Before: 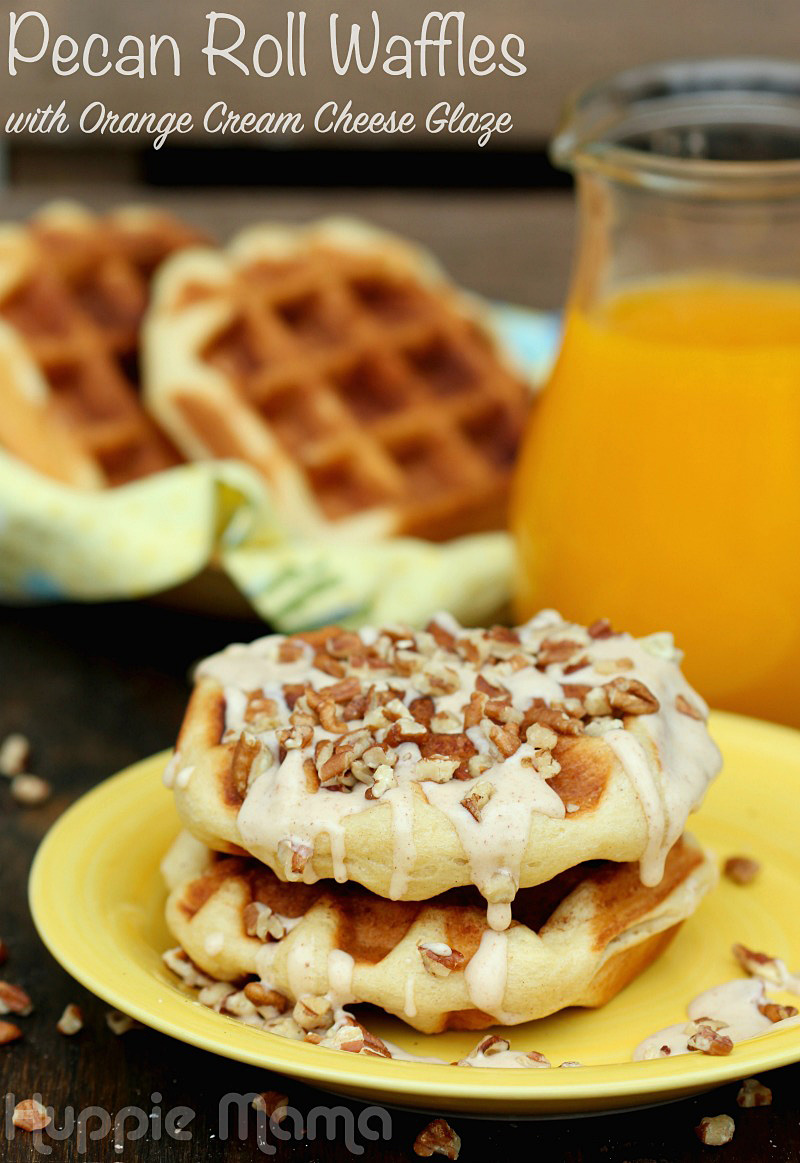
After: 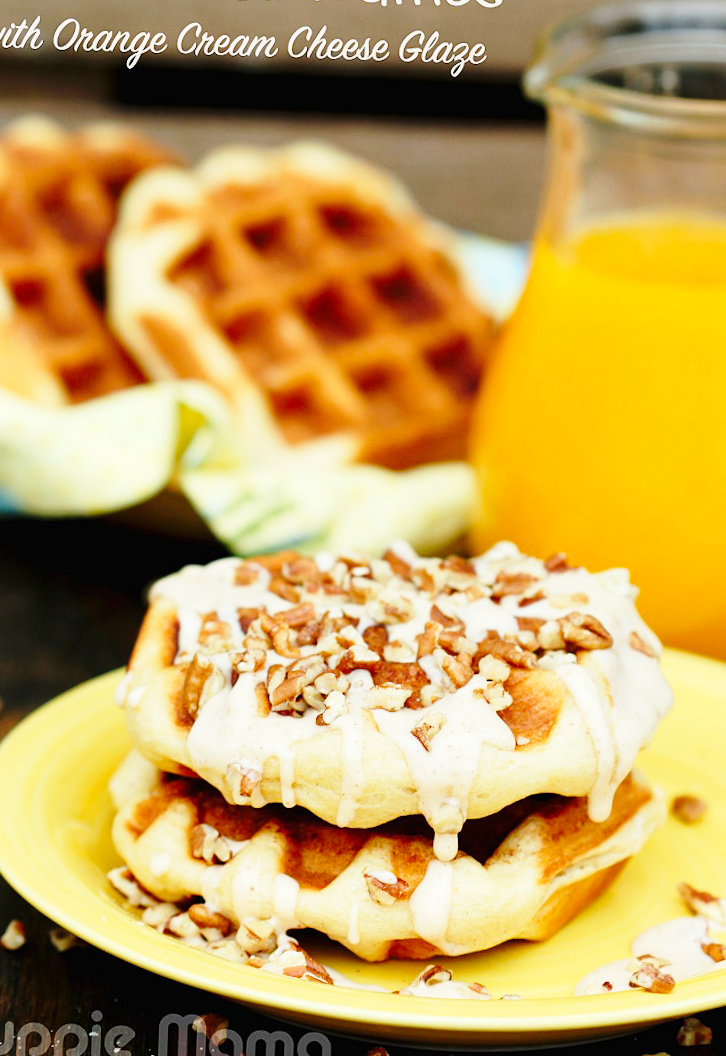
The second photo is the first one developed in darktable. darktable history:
crop and rotate: angle -1.96°, left 3.097%, top 4.154%, right 1.586%, bottom 0.529%
base curve: curves: ch0 [(0, 0) (0.028, 0.03) (0.121, 0.232) (0.46, 0.748) (0.859, 0.968) (1, 1)], preserve colors none
